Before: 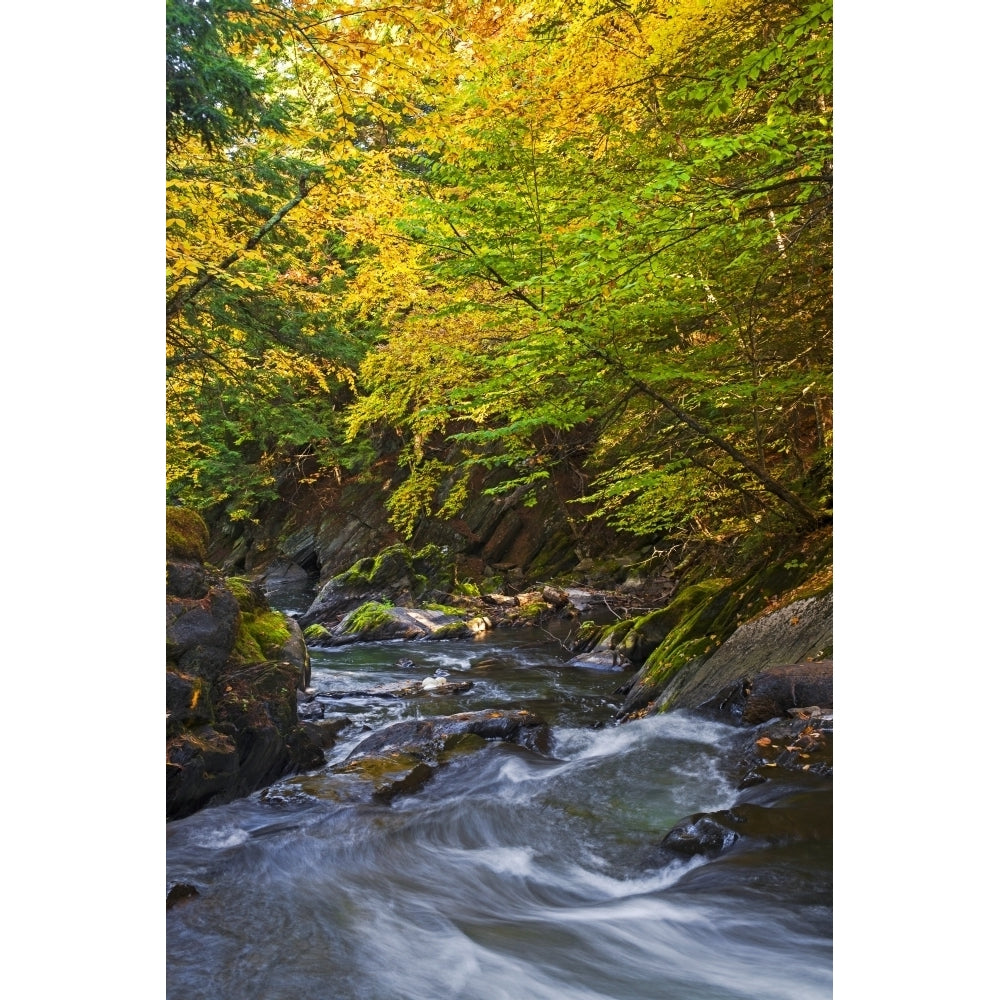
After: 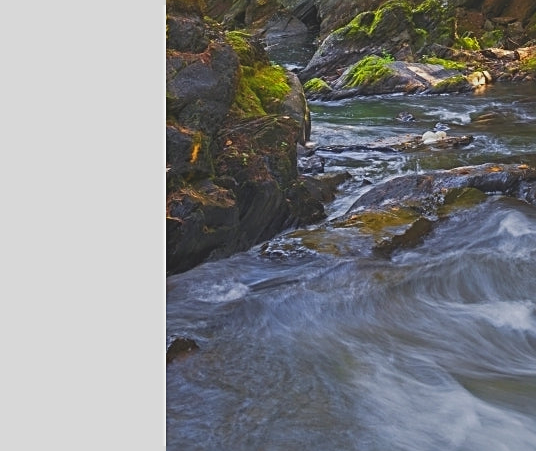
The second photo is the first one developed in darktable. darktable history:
contrast brightness saturation: contrast -0.273
crop and rotate: top 54.68%, right 46.398%, bottom 0.149%
sharpen: amount 0.555
